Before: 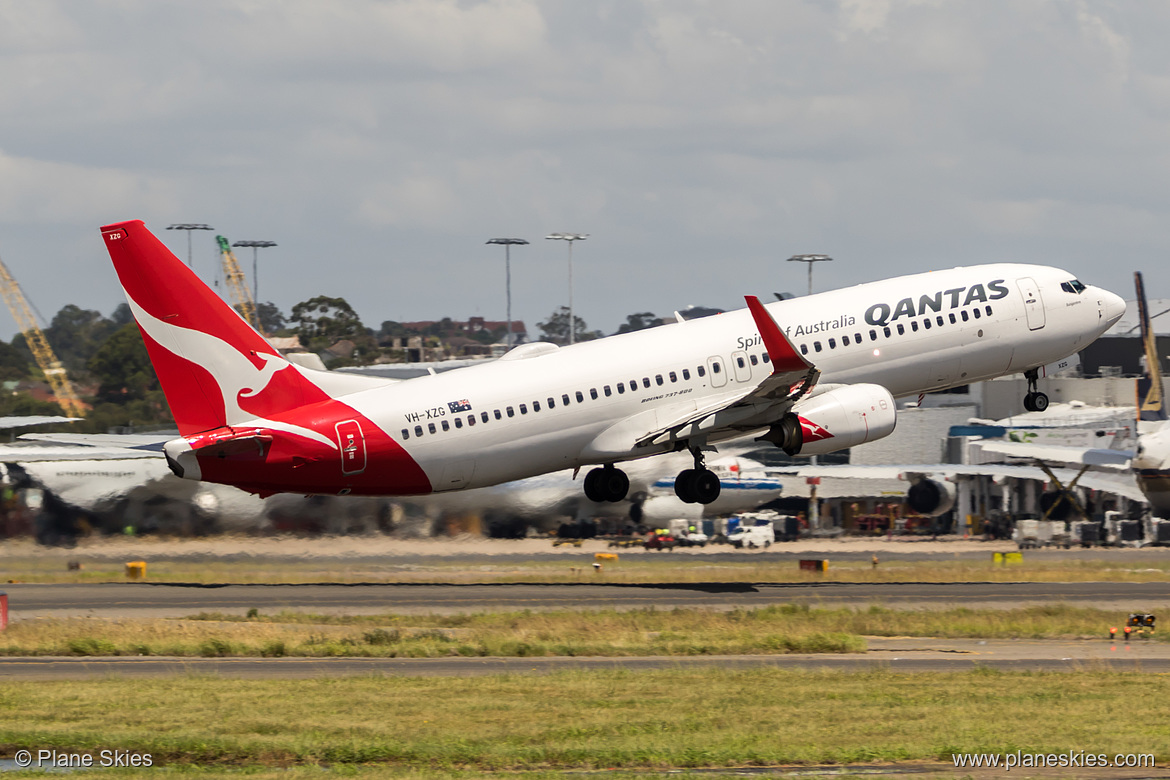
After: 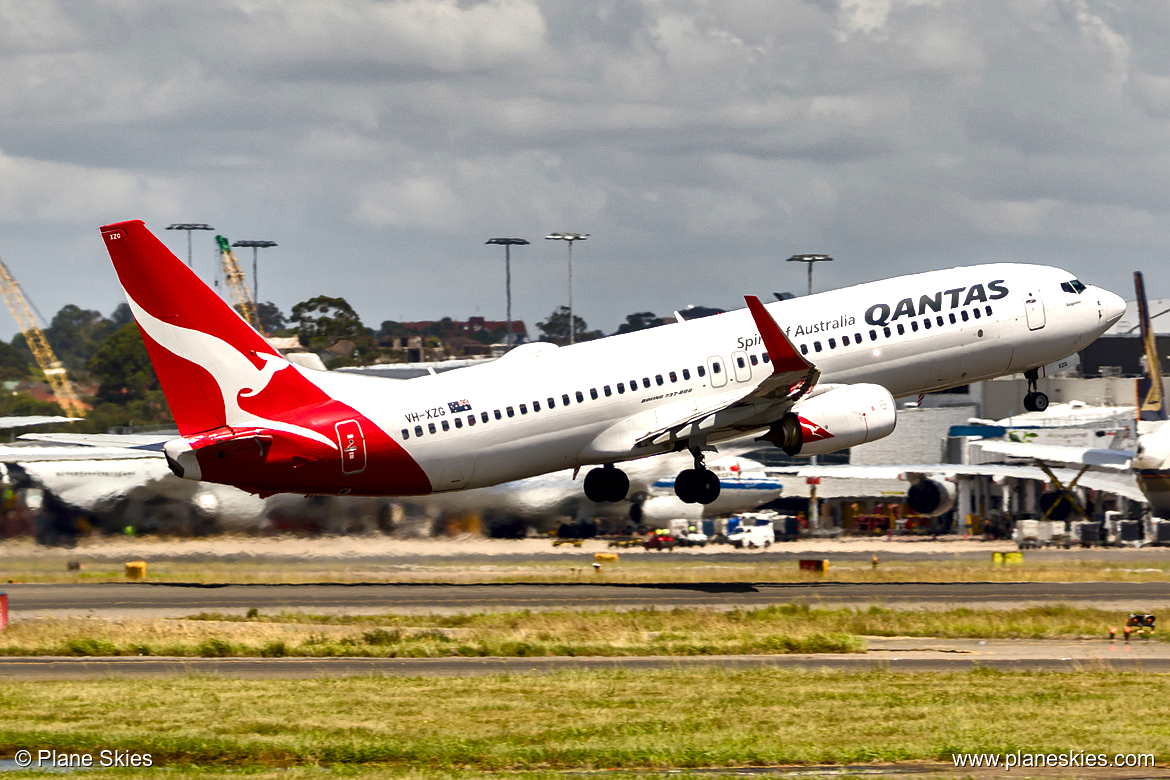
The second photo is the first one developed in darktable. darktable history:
local contrast: mode bilateral grid, contrast 25, coarseness 60, detail 151%, midtone range 0.2
color balance rgb: perceptual saturation grading › global saturation 25%, perceptual saturation grading › highlights -50%, perceptual saturation grading › shadows 30%, perceptual brilliance grading › global brilliance 12%, global vibrance 20%
shadows and highlights: shadows 75, highlights -60.85, soften with gaussian
